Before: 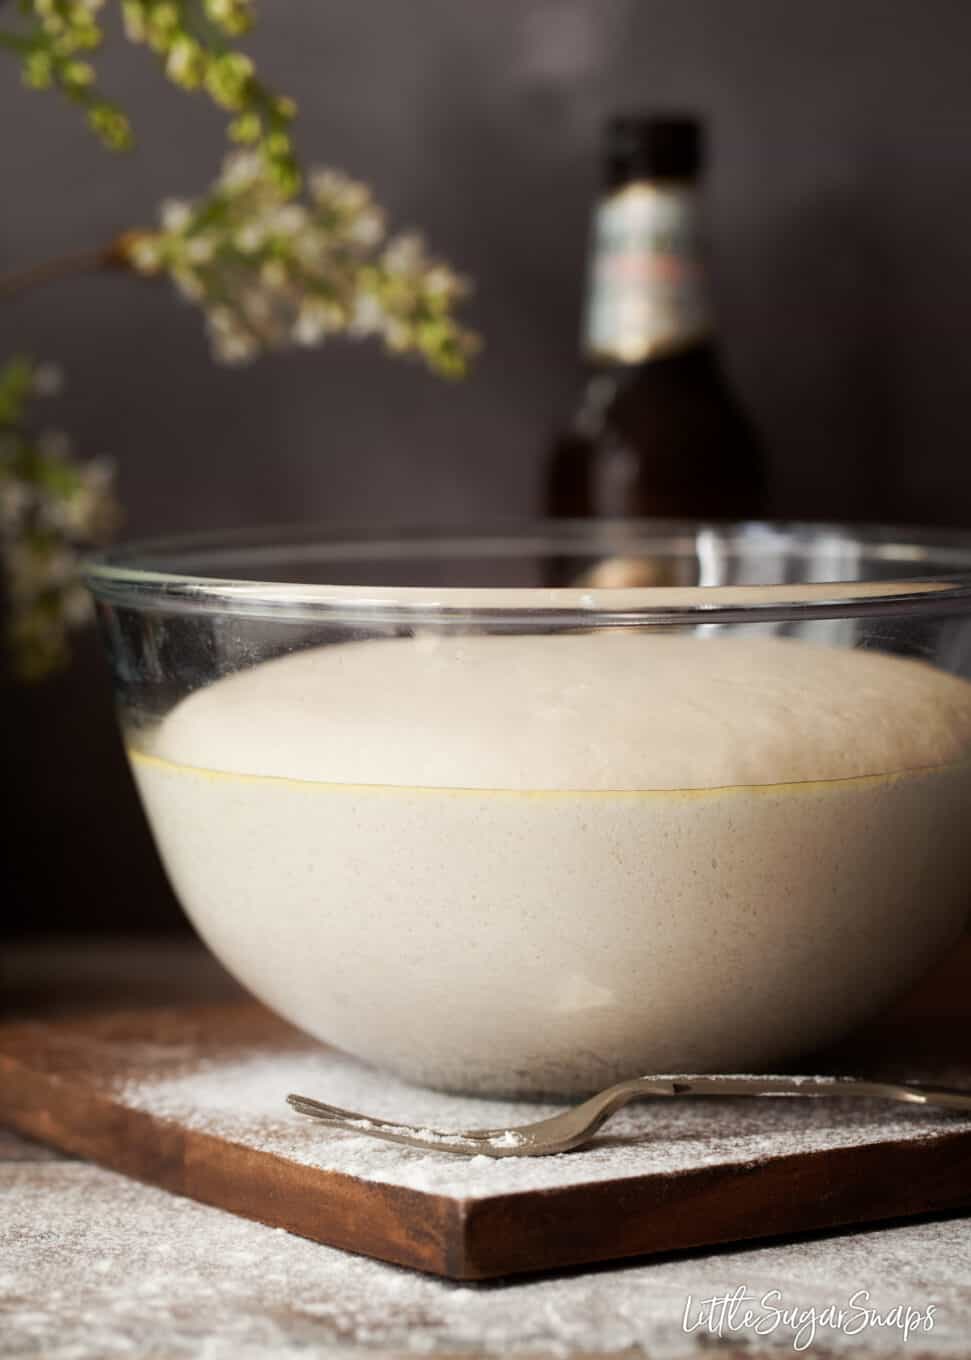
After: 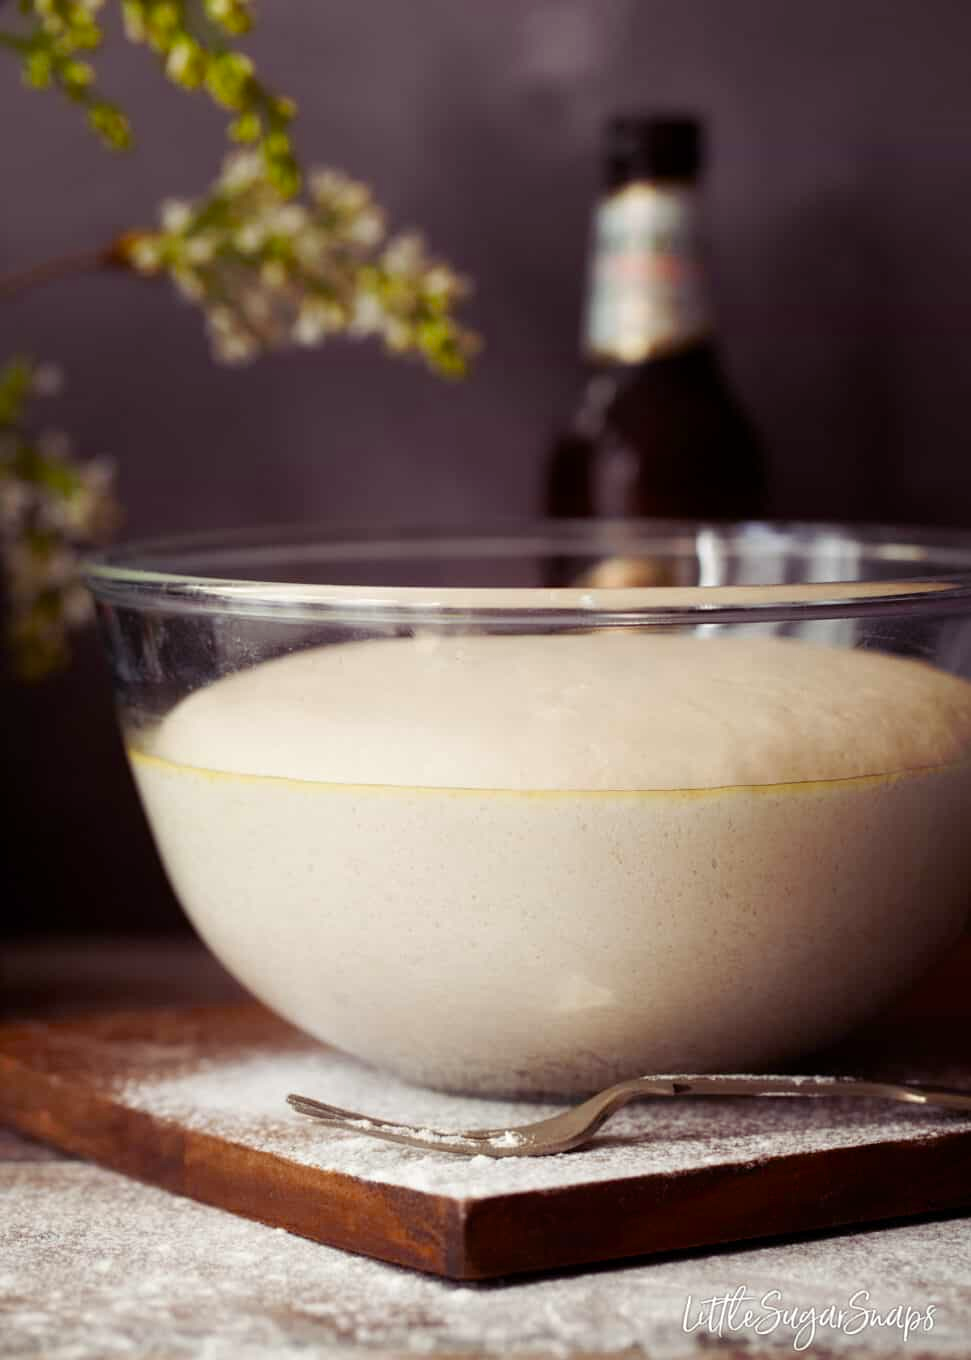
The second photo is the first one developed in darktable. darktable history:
color balance rgb: shadows lift › luminance 0.549%, shadows lift › chroma 6.91%, shadows lift › hue 302.55°, perceptual saturation grading › global saturation 15.051%, saturation formula JzAzBz (2021)
